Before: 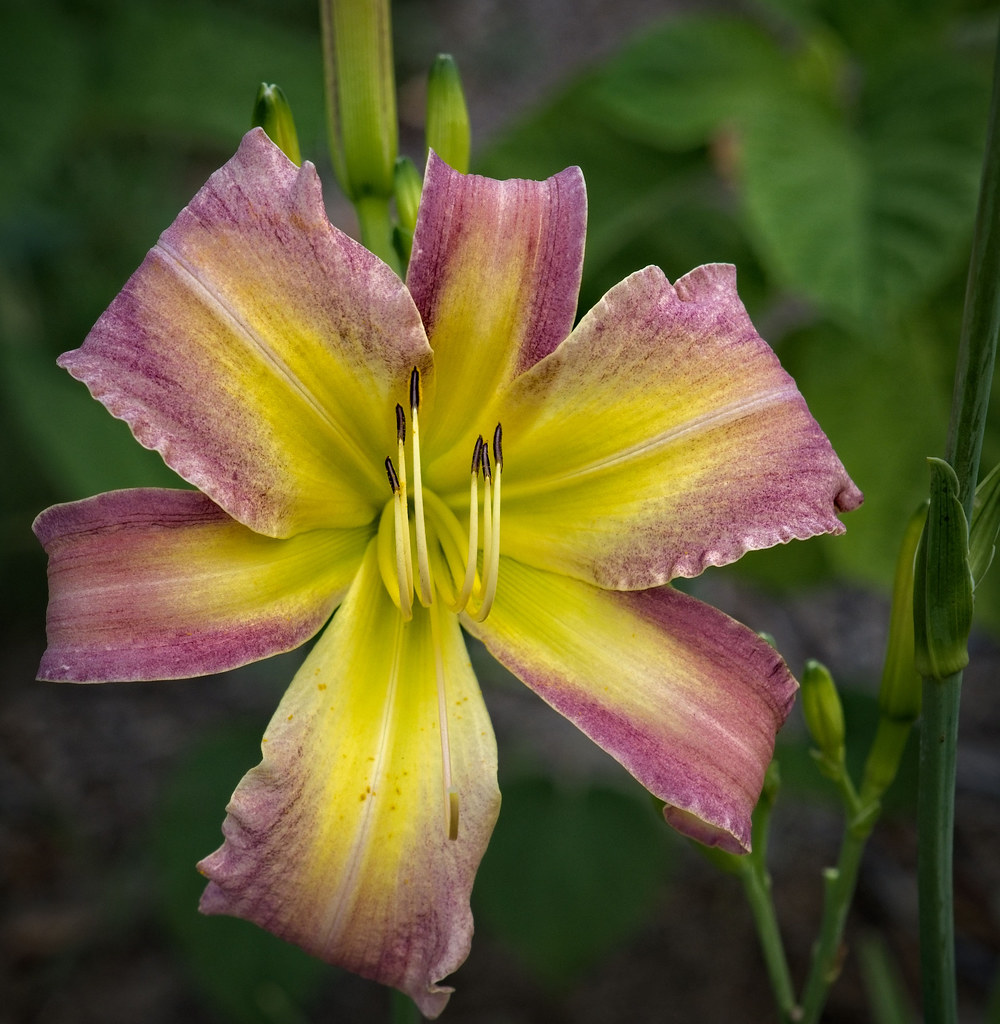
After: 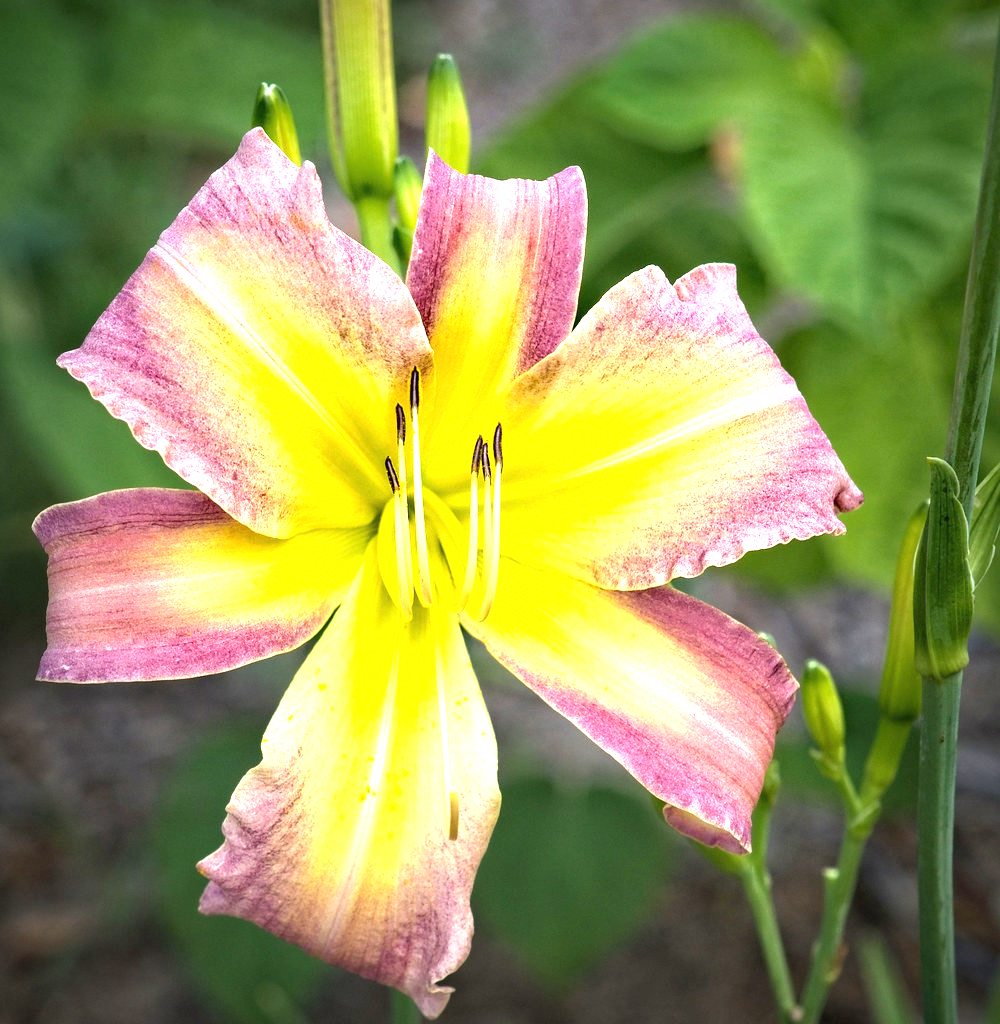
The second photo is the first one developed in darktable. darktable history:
exposure: black level correction 0, exposure 1.748 EV, compensate exposure bias true, compensate highlight preservation false
